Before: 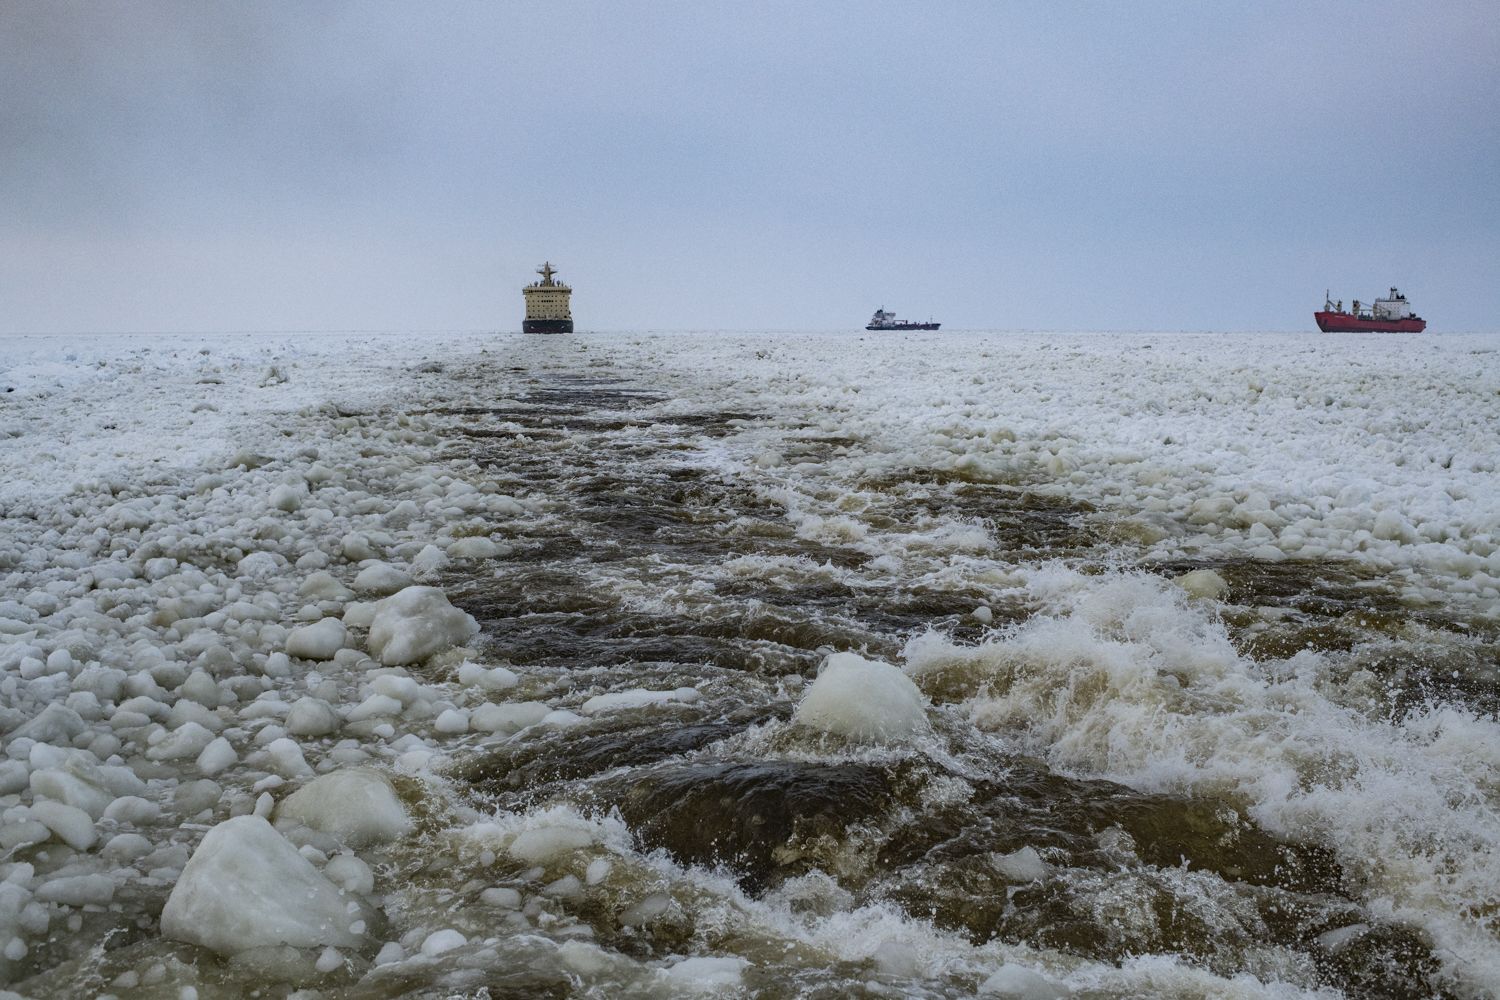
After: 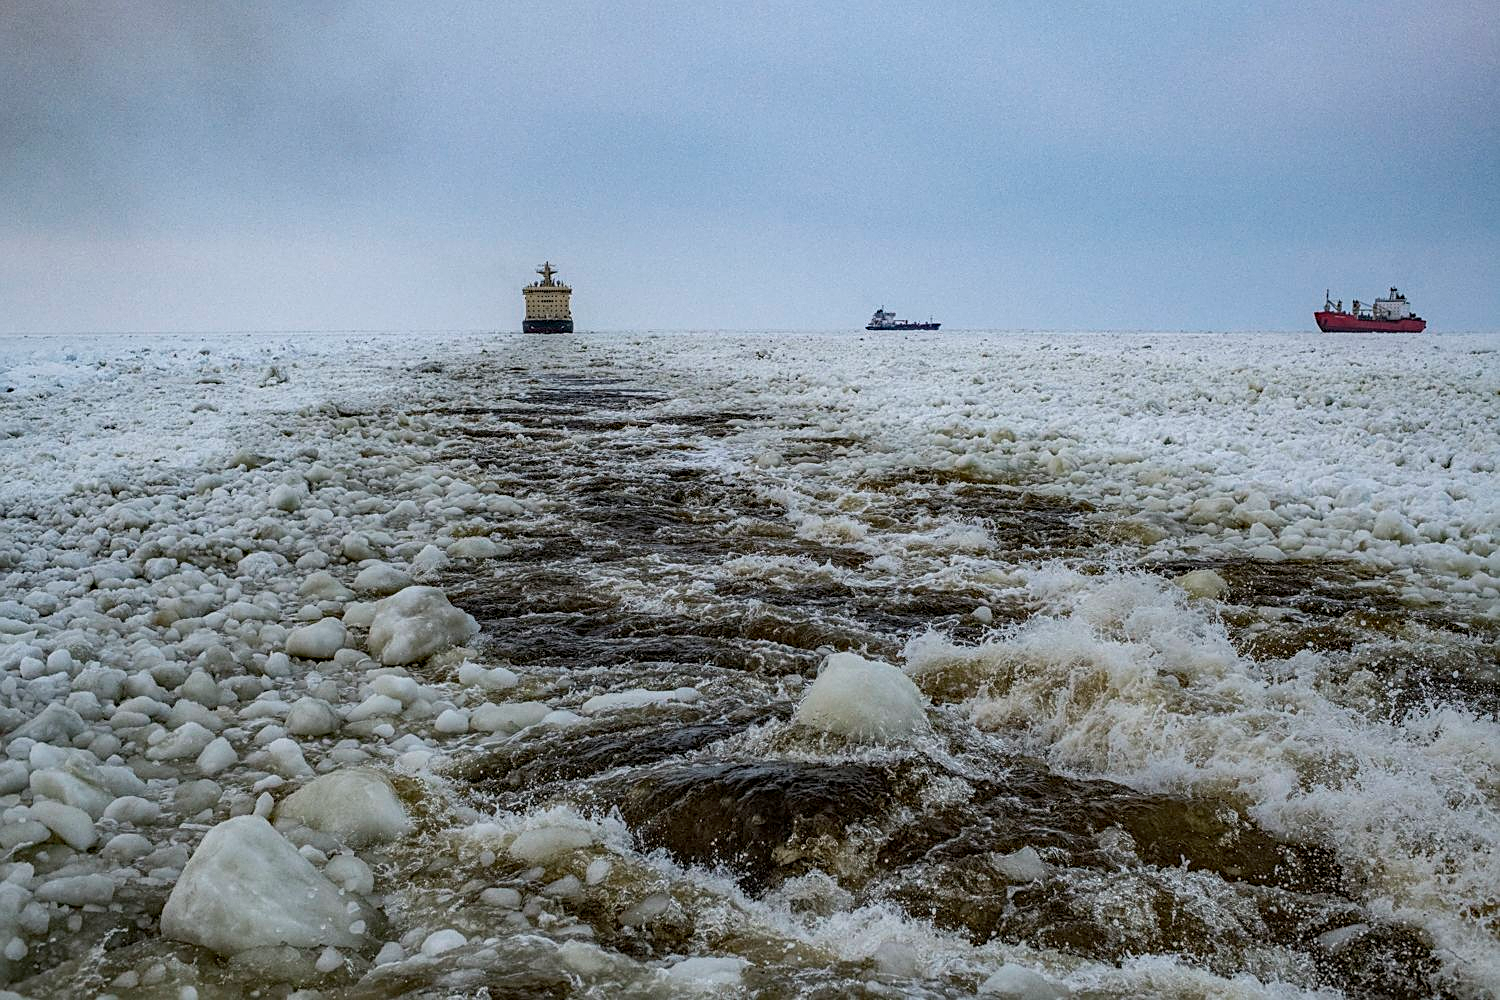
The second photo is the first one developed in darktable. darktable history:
haze removal: compatibility mode true, adaptive false
local contrast: on, module defaults
sharpen: on, module defaults
white balance: emerald 1
